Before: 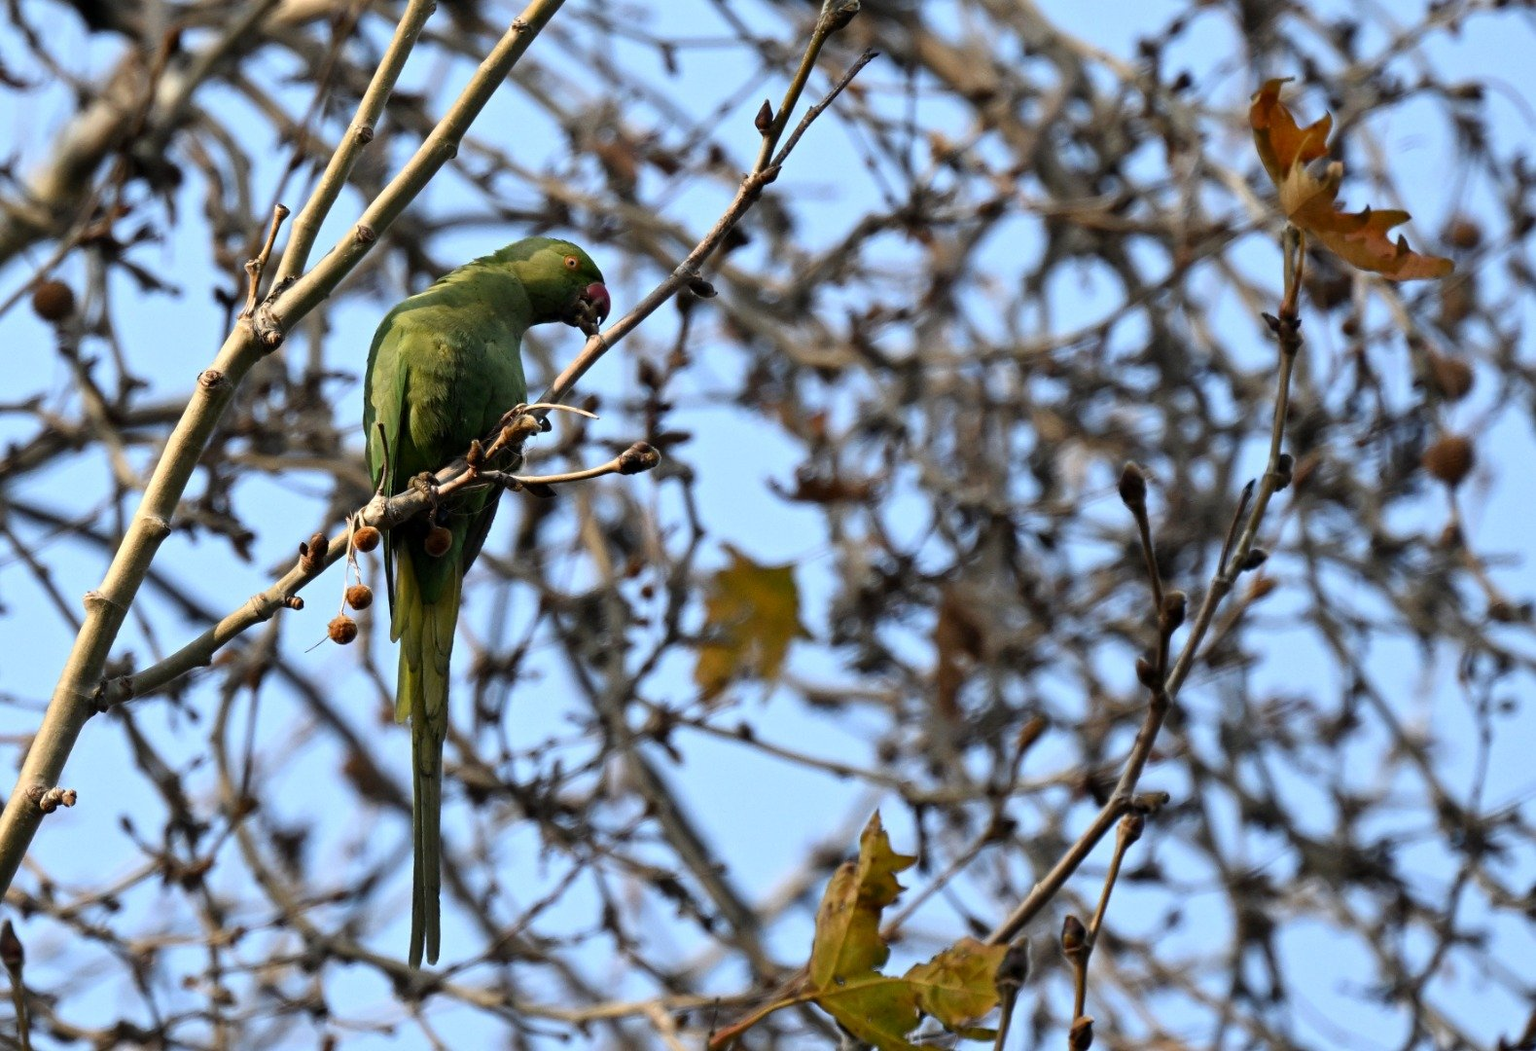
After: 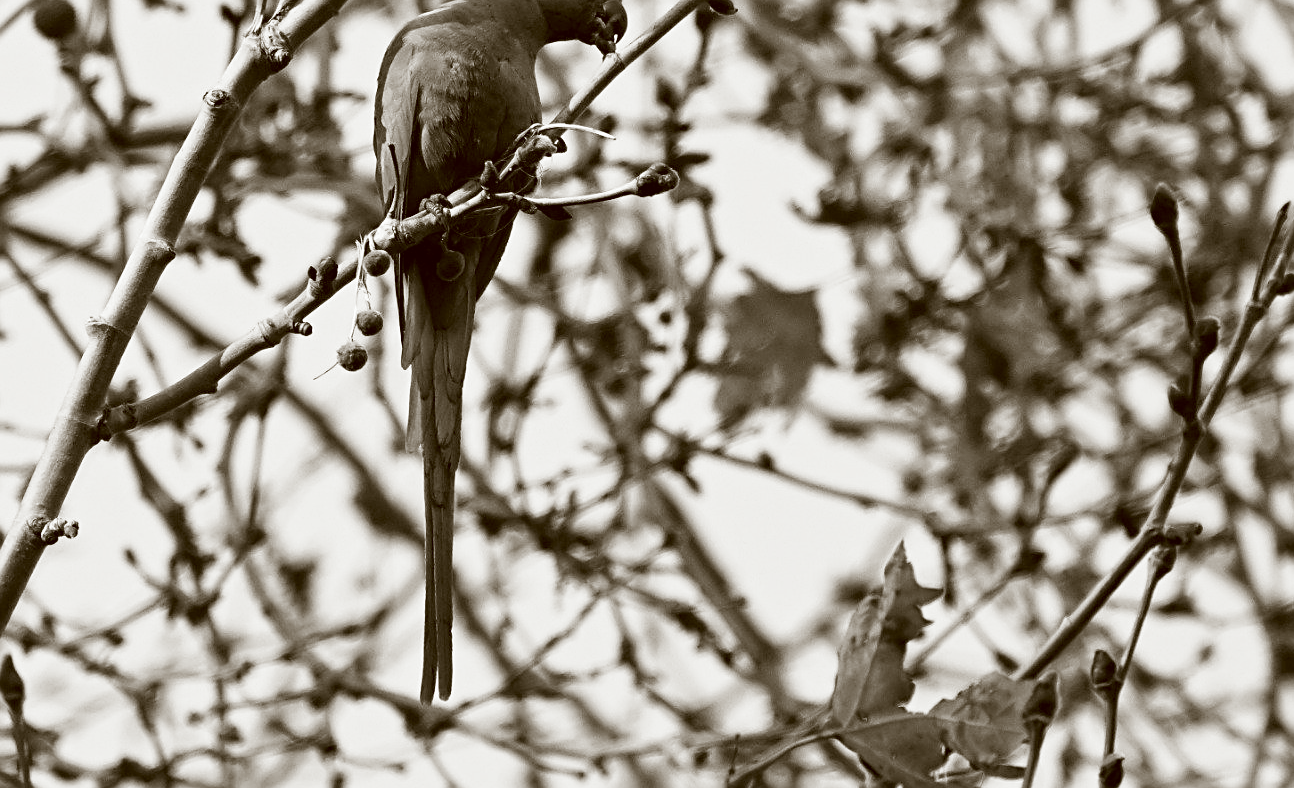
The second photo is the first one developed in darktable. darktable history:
contrast brightness saturation: contrast 0.2, brightness 0.164, saturation 0.226
sharpen: on, module defaults
color calibration: output gray [0.267, 0.423, 0.267, 0], illuminant as shot in camera, x 0.358, y 0.373, temperature 4628.91 K
color correction: highlights a* -0.554, highlights b* 0.182, shadows a* 4.47, shadows b* 20.82
crop: top 26.951%, right 18.018%
